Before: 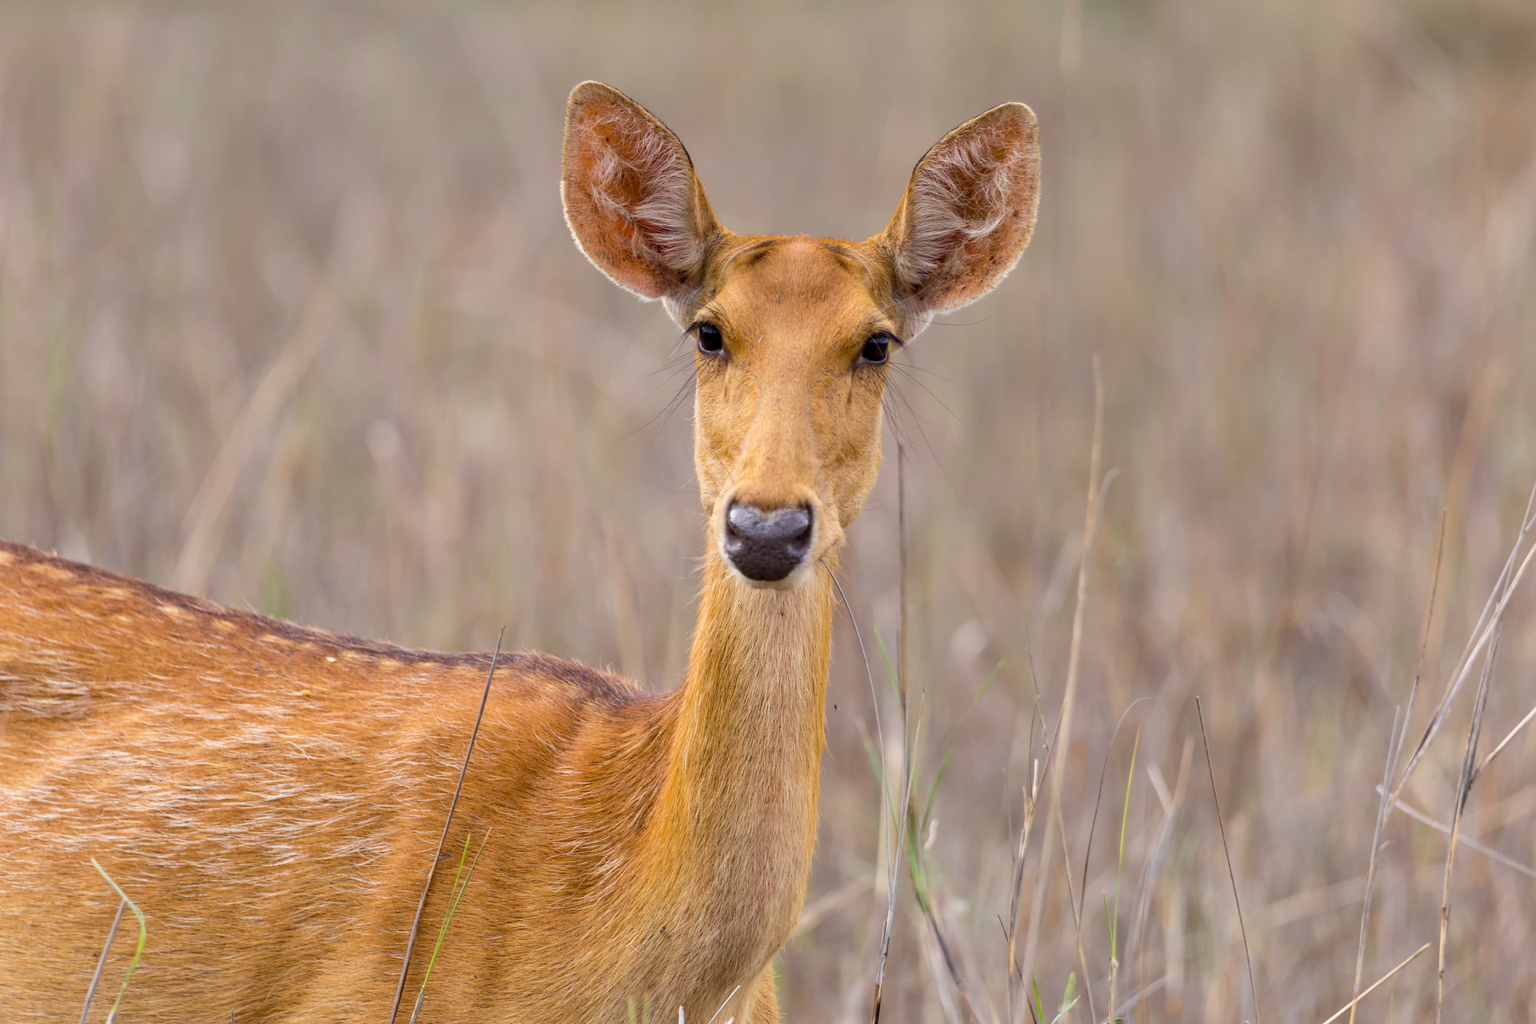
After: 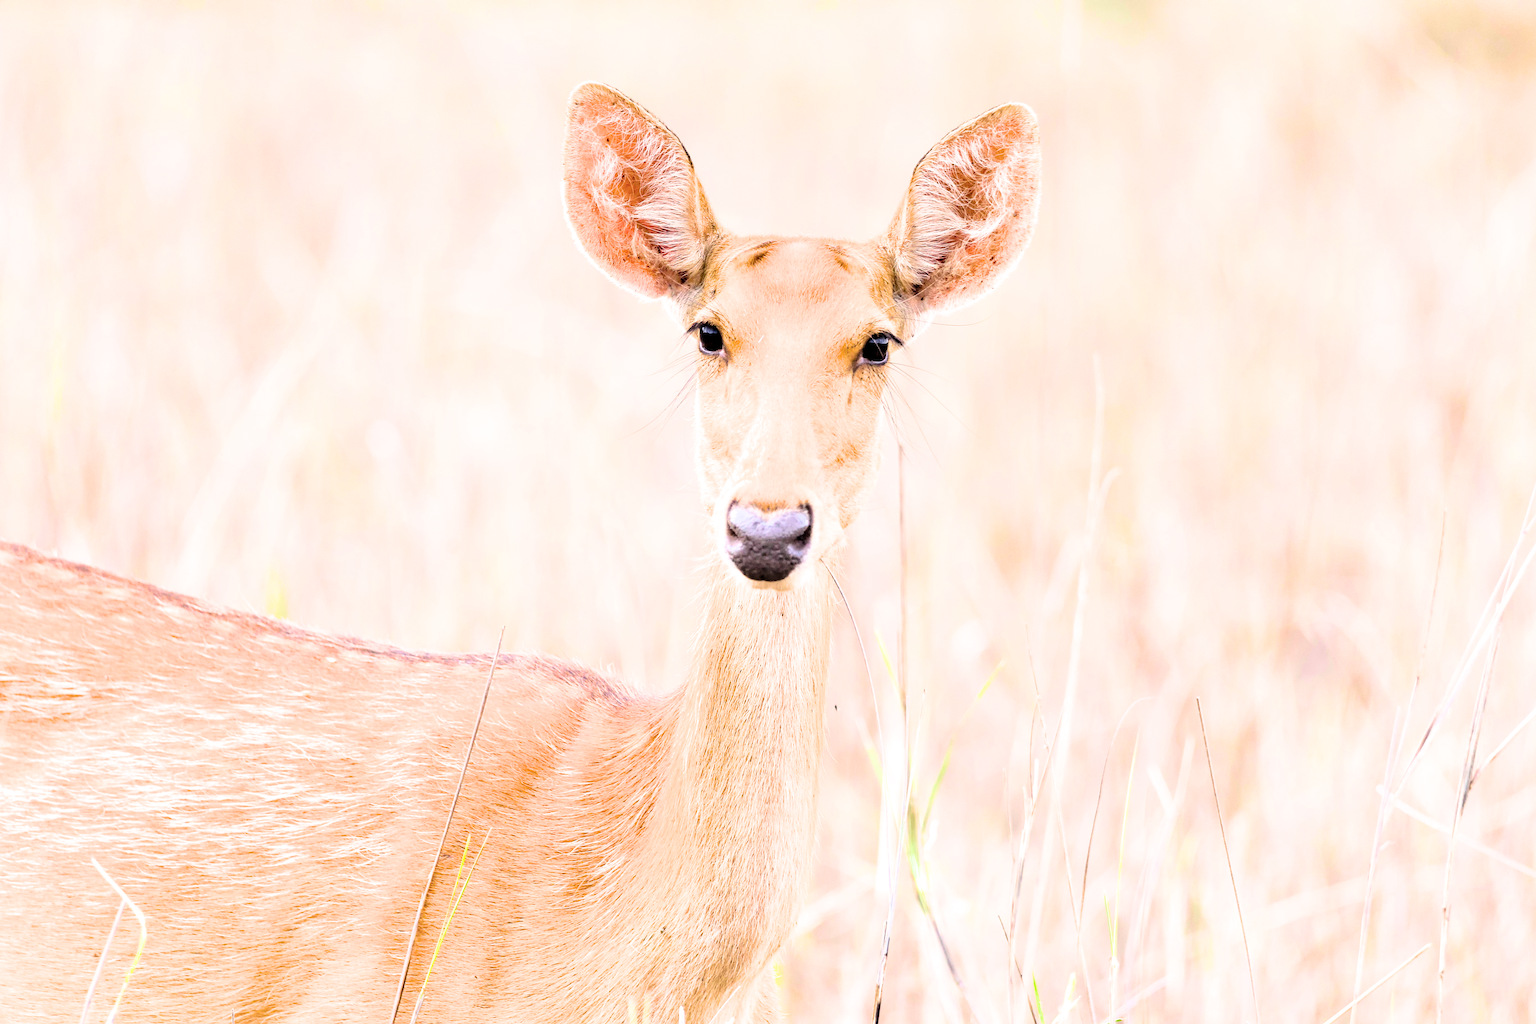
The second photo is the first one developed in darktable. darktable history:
exposure: black level correction 0, exposure 2.094 EV, compensate highlight preservation false
tone equalizer: edges refinement/feathering 500, mask exposure compensation -1.57 EV, preserve details no
sharpen: on, module defaults
filmic rgb: black relative exposure -5.08 EV, white relative exposure 3.99 EV, hardness 2.89, contrast 1.486, color science v6 (2022)
